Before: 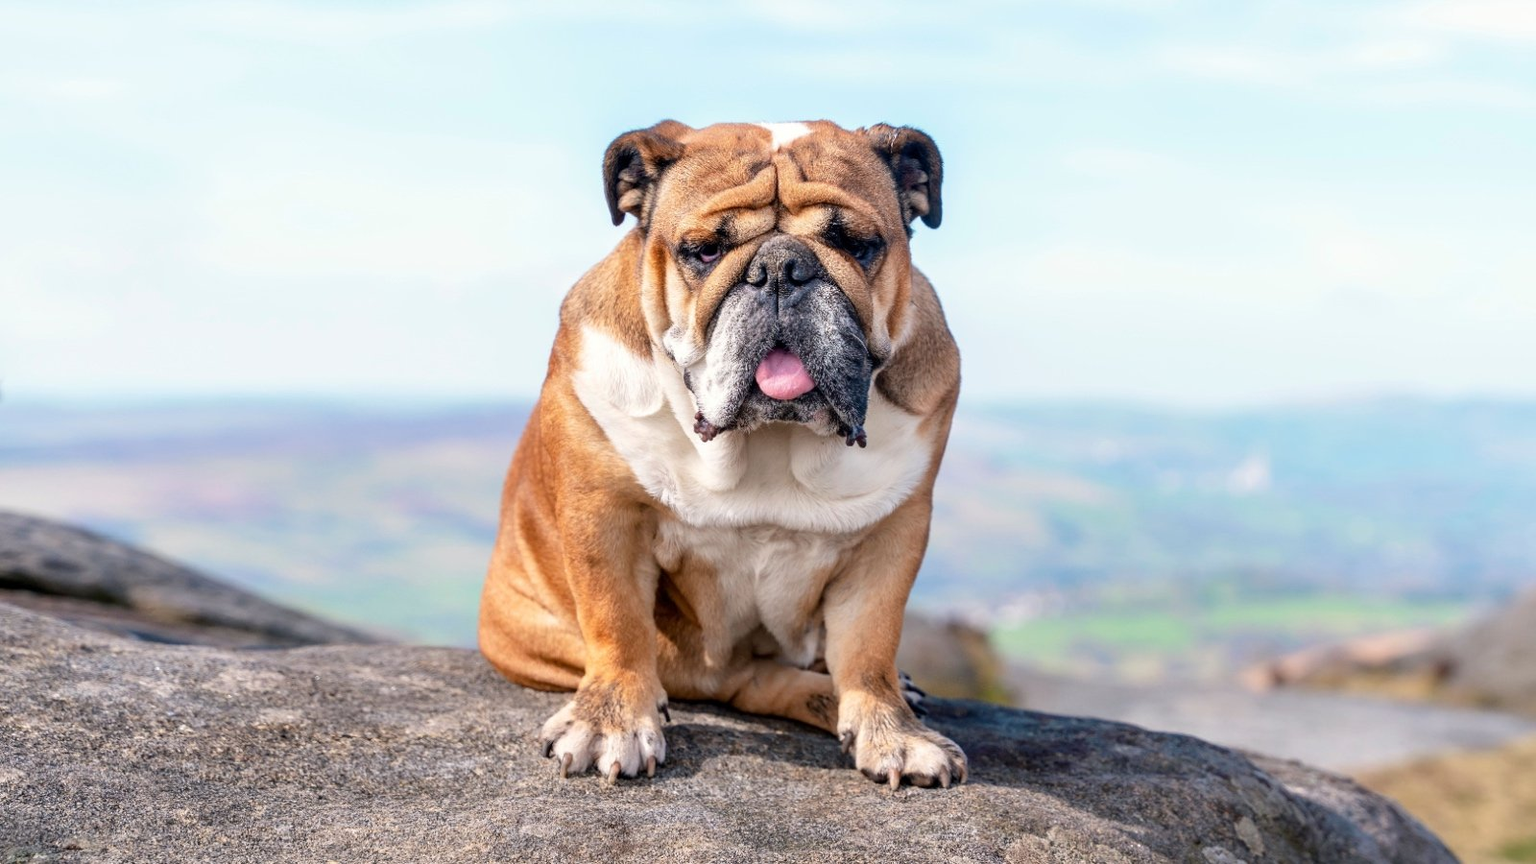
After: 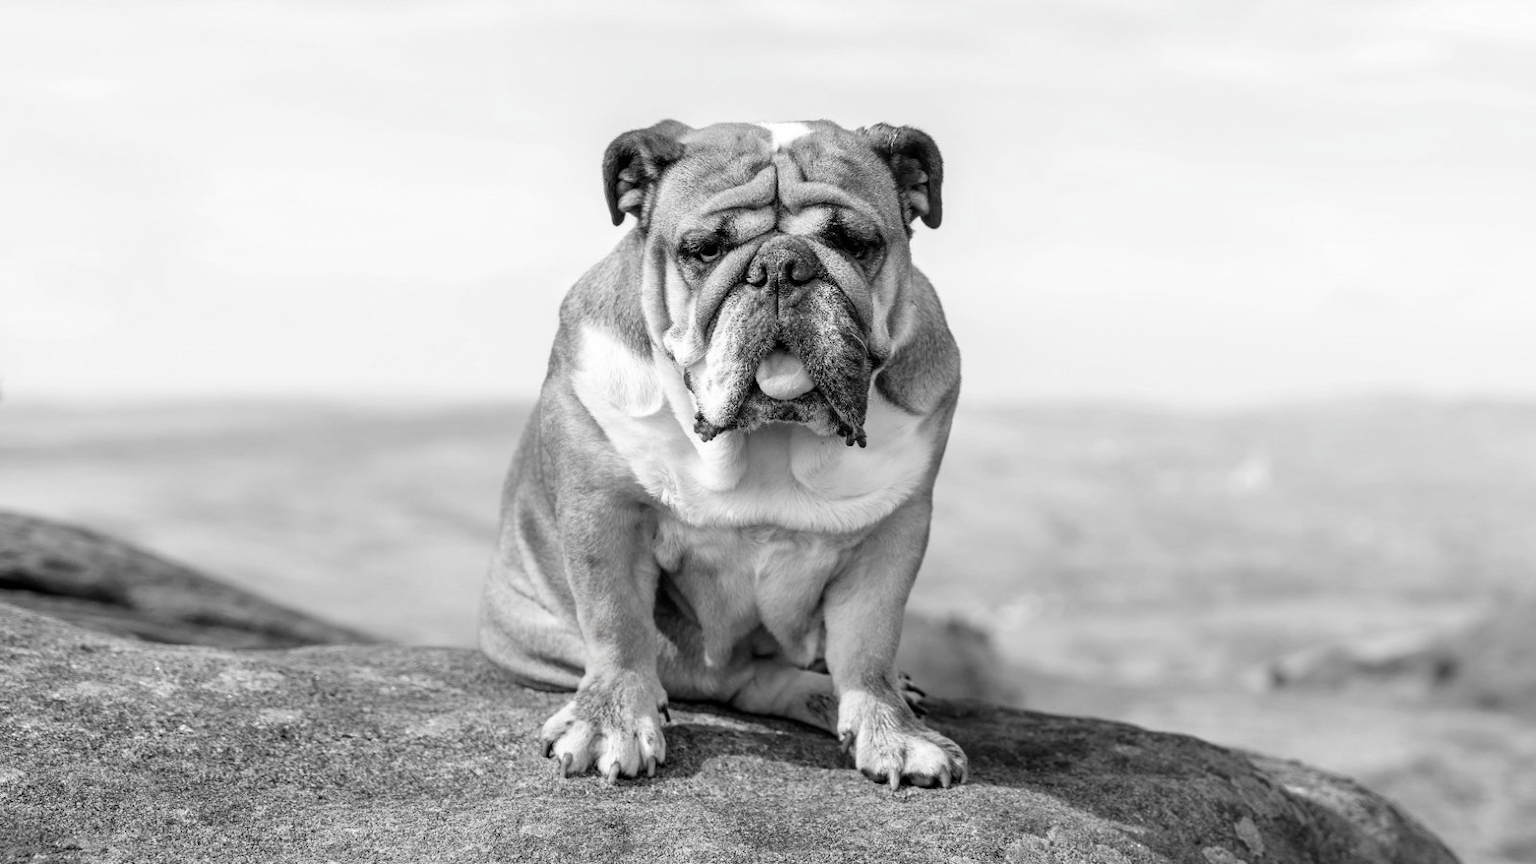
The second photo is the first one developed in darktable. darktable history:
contrast brightness saturation: saturation -0.991
